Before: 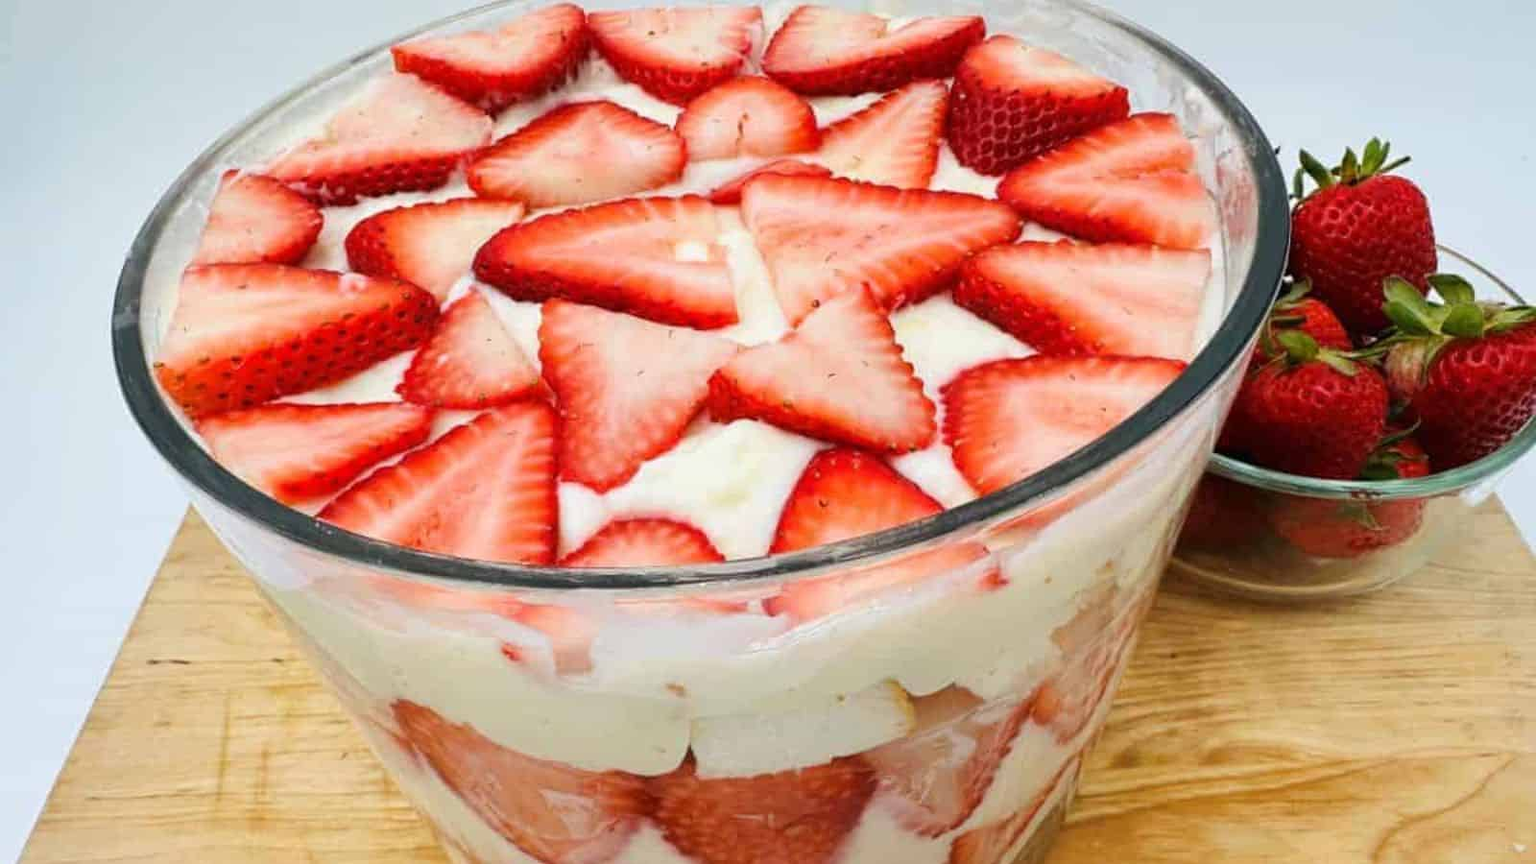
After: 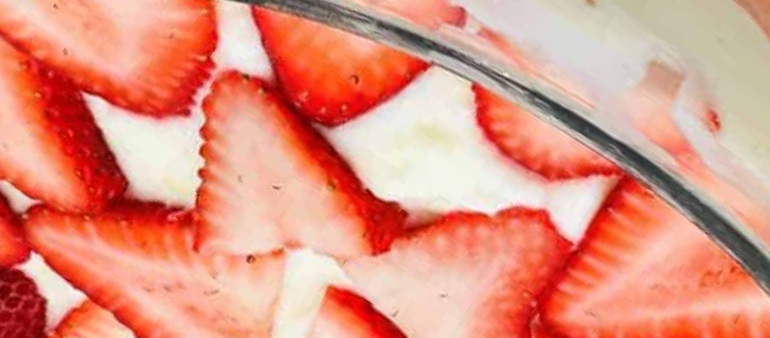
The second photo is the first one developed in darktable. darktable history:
crop and rotate: angle 147.78°, left 9.218%, top 15.567%, right 4.418%, bottom 16.929%
